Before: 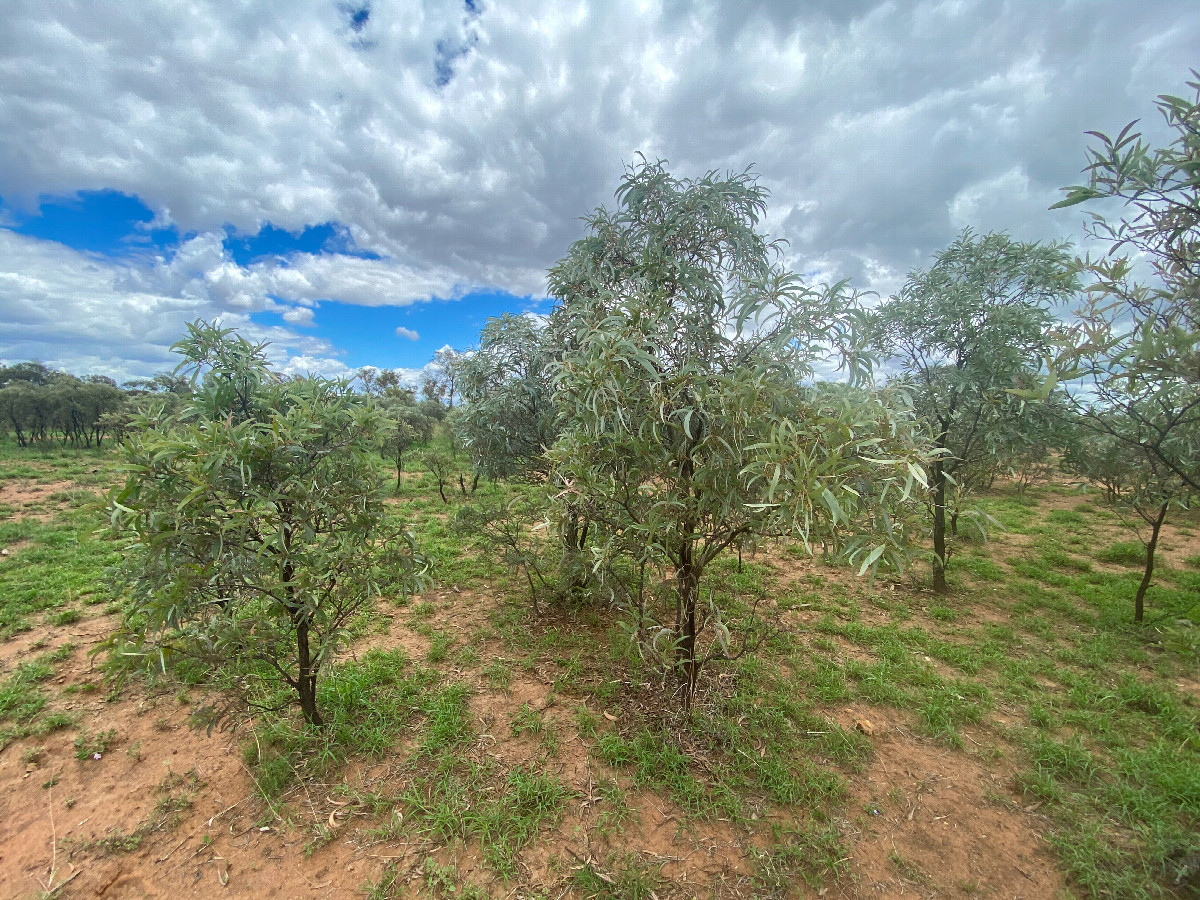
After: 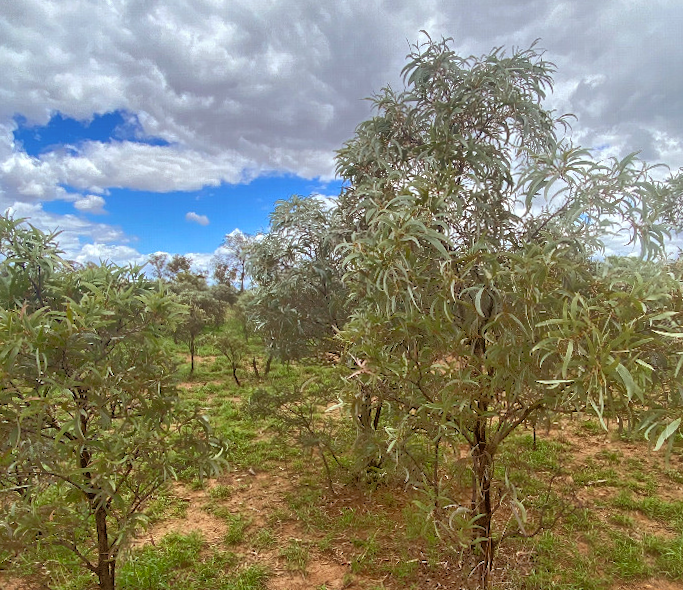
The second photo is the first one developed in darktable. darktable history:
tone equalizer: -8 EV -0.528 EV, -7 EV -0.319 EV, -6 EV -0.083 EV, -5 EV 0.413 EV, -4 EV 0.985 EV, -3 EV 0.791 EV, -2 EV -0.01 EV, -1 EV 0.14 EV, +0 EV -0.012 EV, smoothing 1
rotate and perspective: rotation -1.32°, lens shift (horizontal) -0.031, crop left 0.015, crop right 0.985, crop top 0.047, crop bottom 0.982
rgb levels: mode RGB, independent channels, levels [[0, 0.5, 1], [0, 0.521, 1], [0, 0.536, 1]]
crop: left 16.202%, top 11.208%, right 26.045%, bottom 20.557%
